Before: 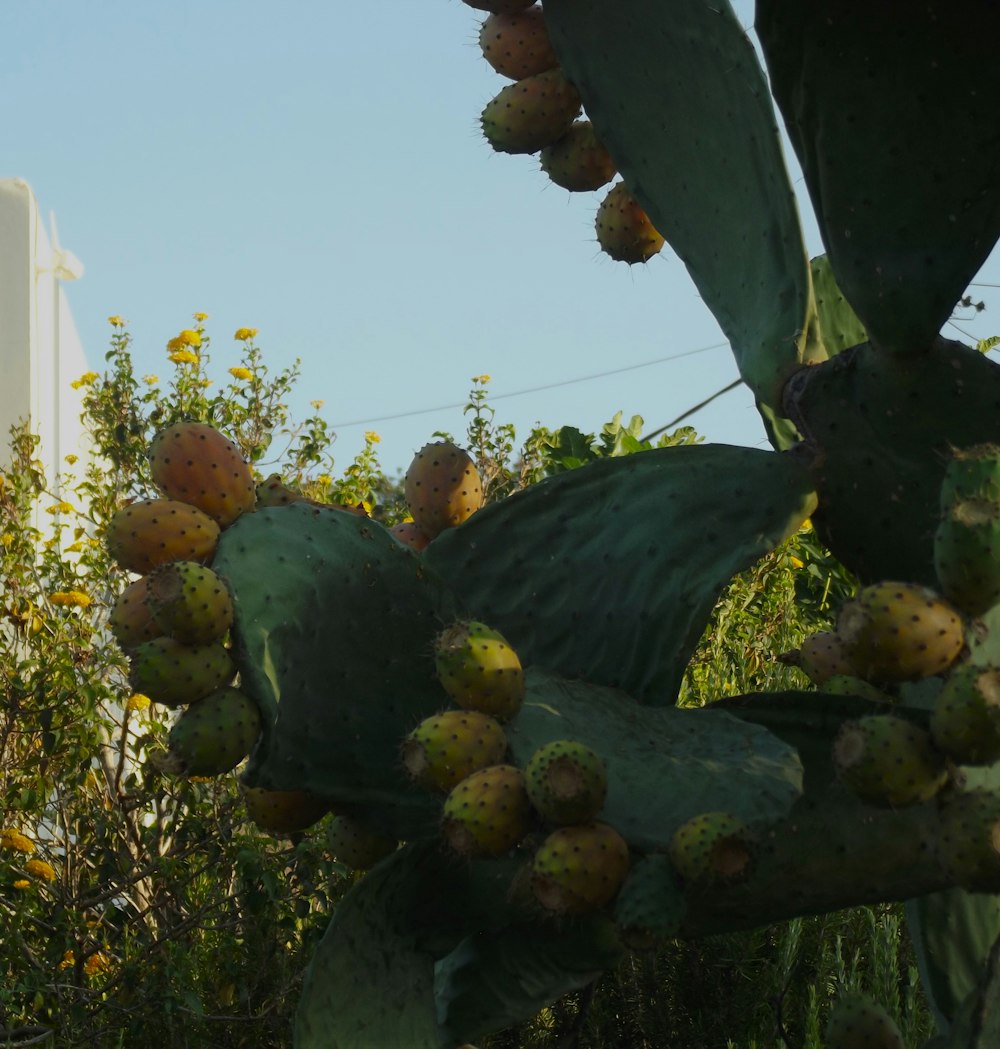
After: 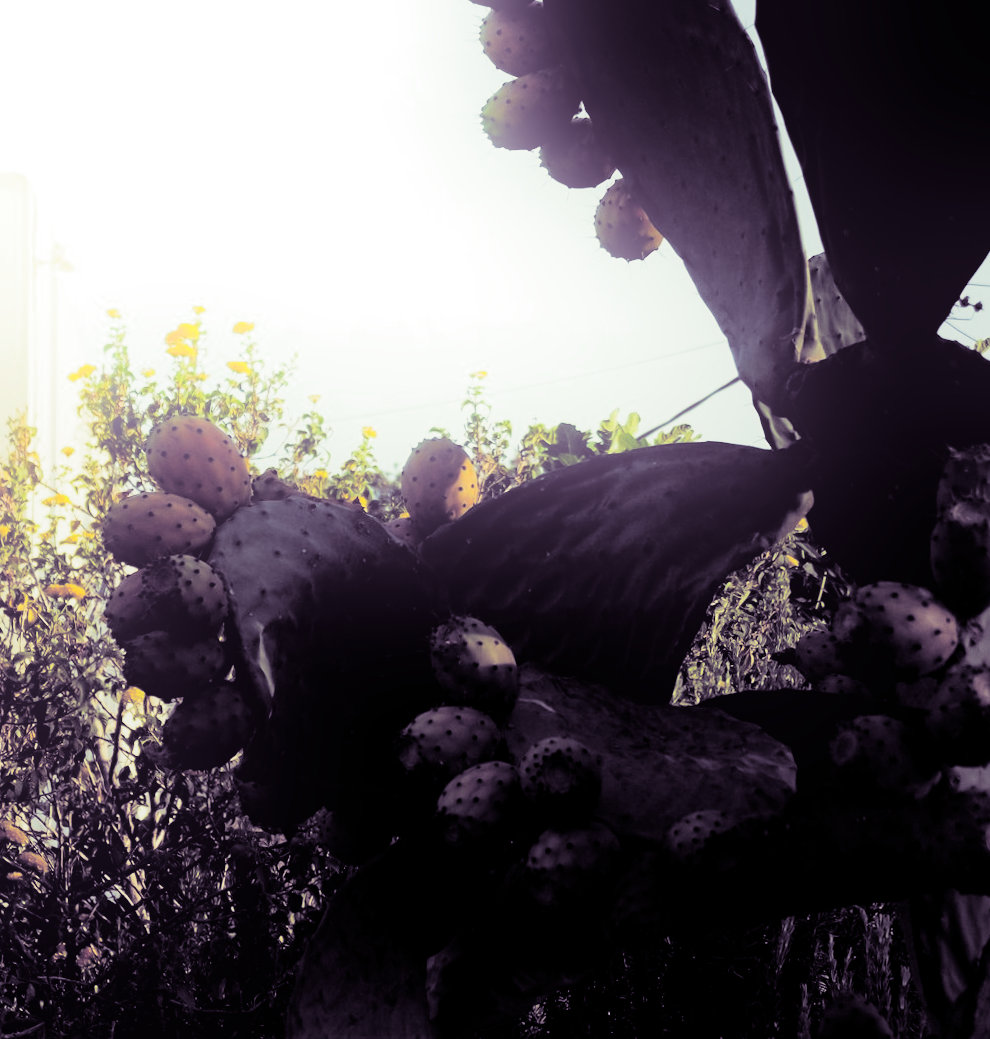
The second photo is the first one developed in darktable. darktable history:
filmic rgb: black relative exposure -5 EV, hardness 2.88, contrast 1.5
exposure: exposure 0.574 EV, compensate highlight preservation false
split-toning: shadows › hue 266.4°, shadows › saturation 0.4, highlights › hue 61.2°, highlights › saturation 0.3, compress 0%
crop and rotate: angle -0.5°
bloom: on, module defaults
local contrast: mode bilateral grid, contrast 20, coarseness 50, detail 120%, midtone range 0.2
contrast brightness saturation: saturation -0.05
